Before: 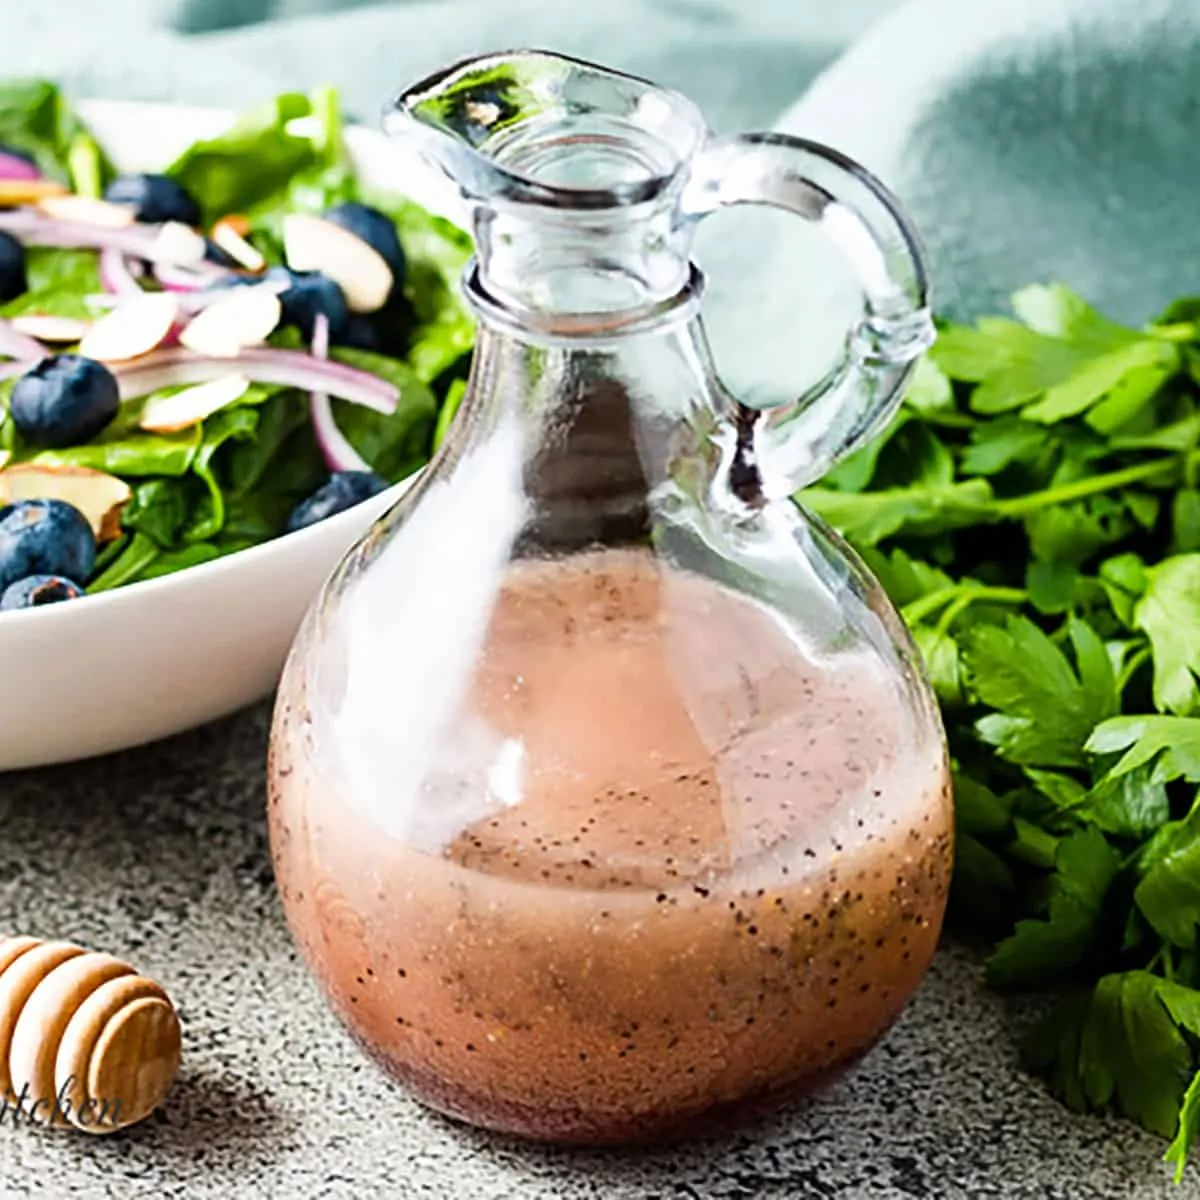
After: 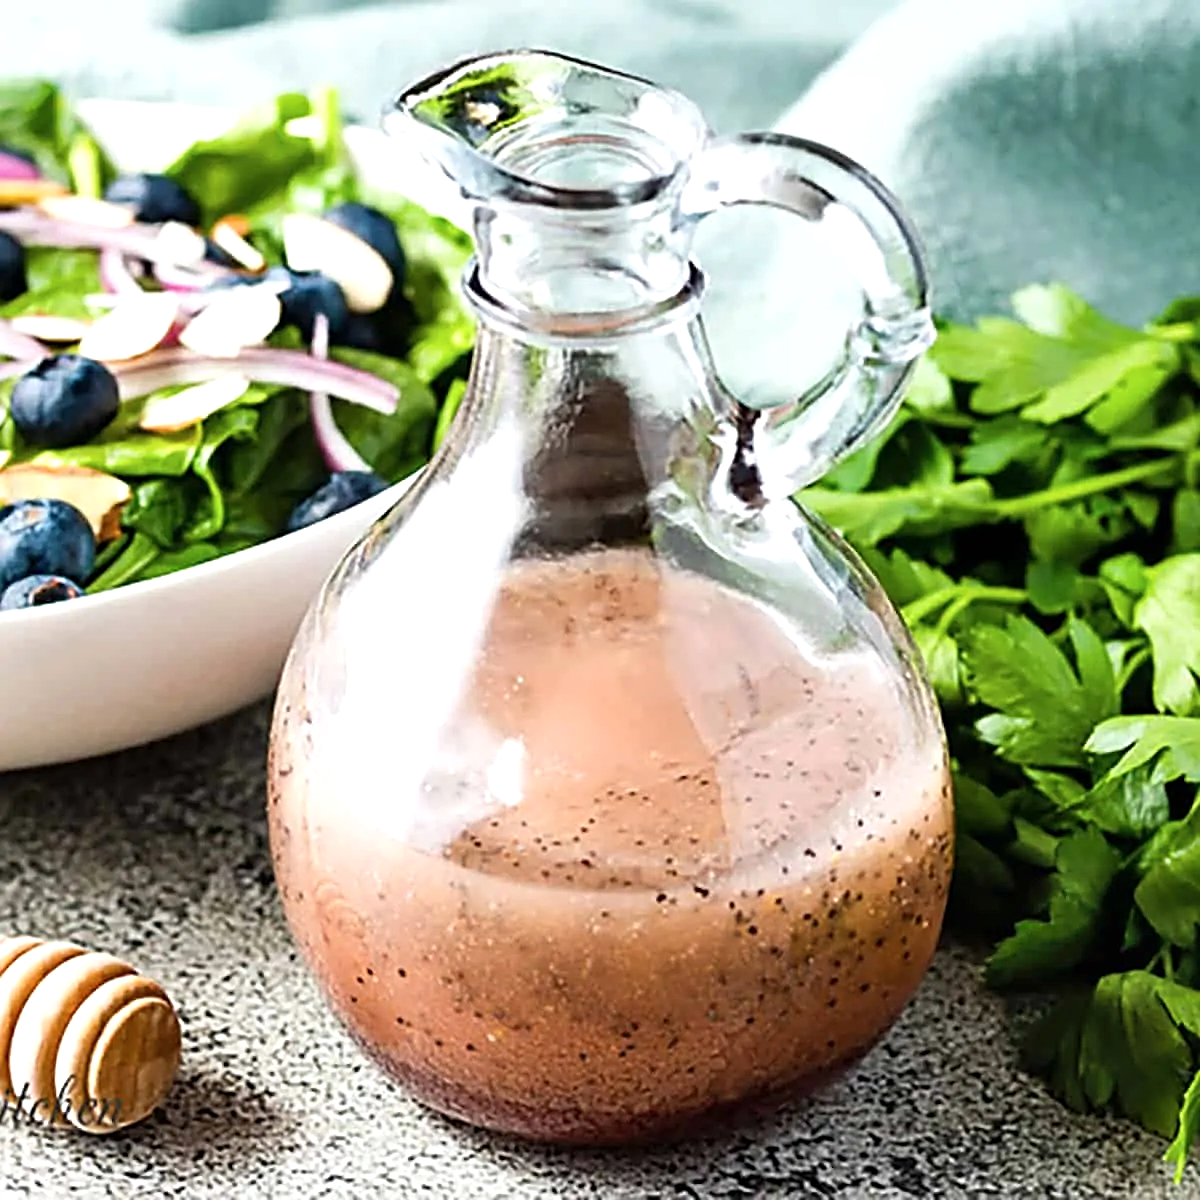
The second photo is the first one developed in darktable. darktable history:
shadows and highlights: radius 44.78, white point adjustment 6.64, compress 79.65%, highlights color adjustment 78.42%, soften with gaussian
sharpen: on, module defaults
